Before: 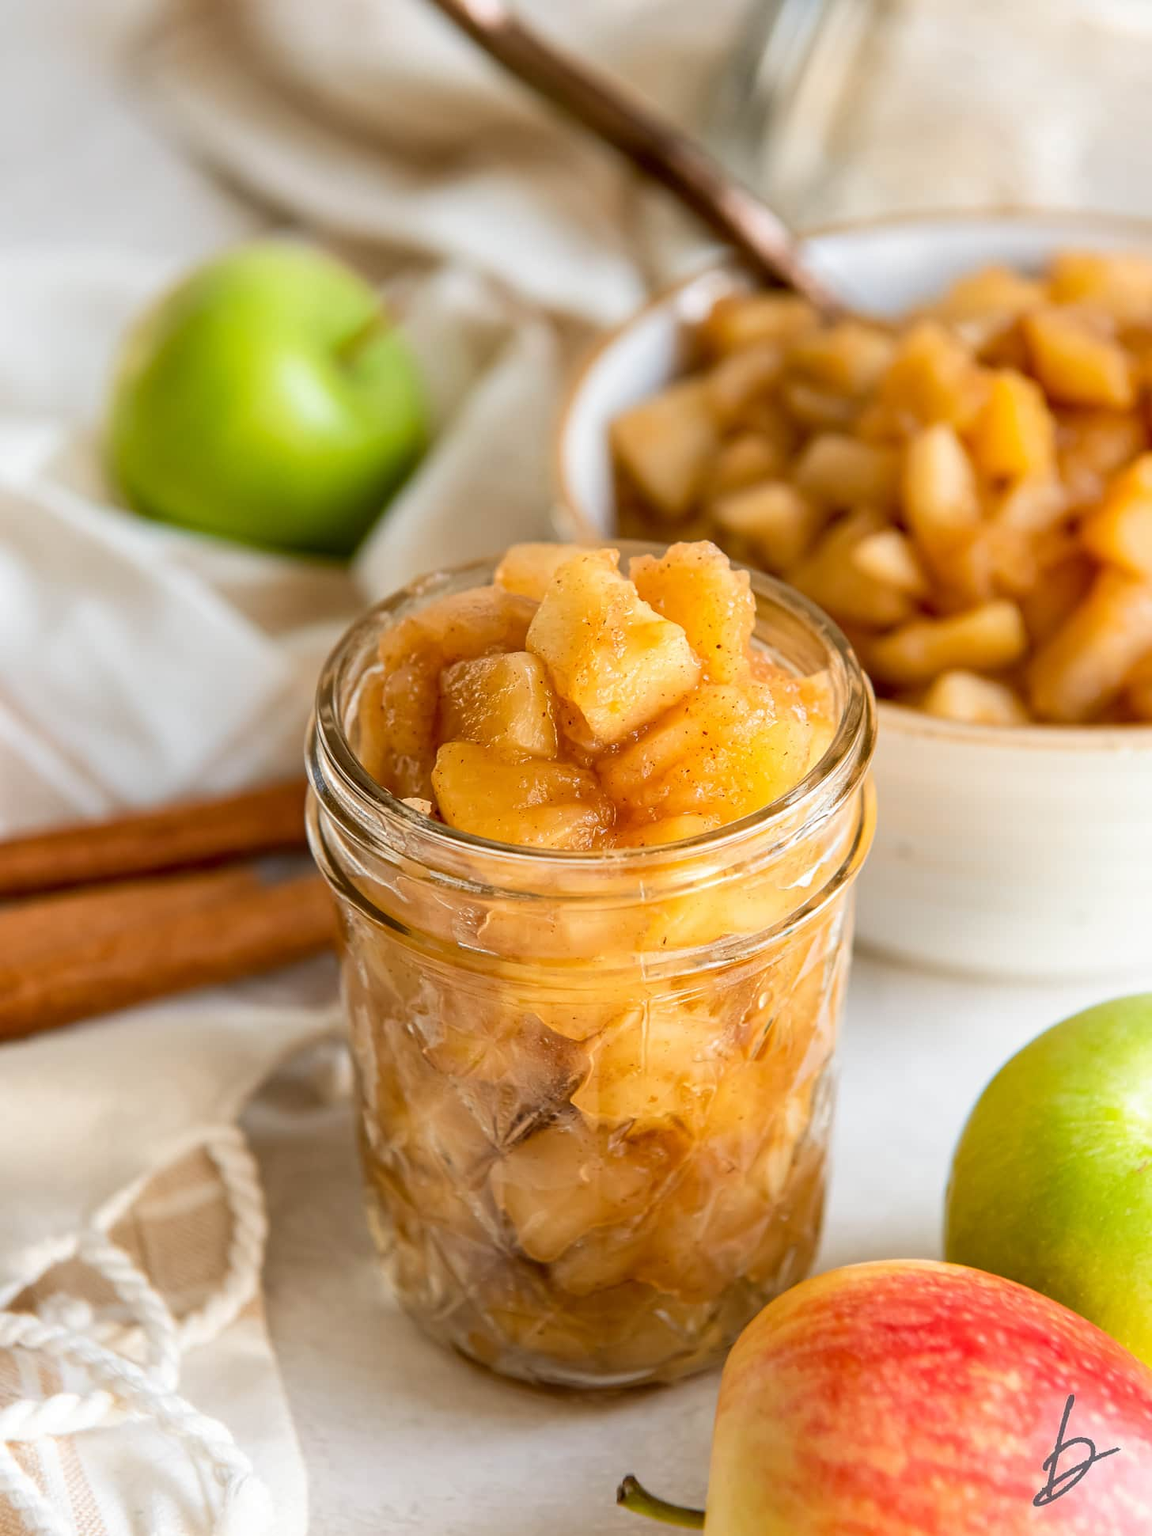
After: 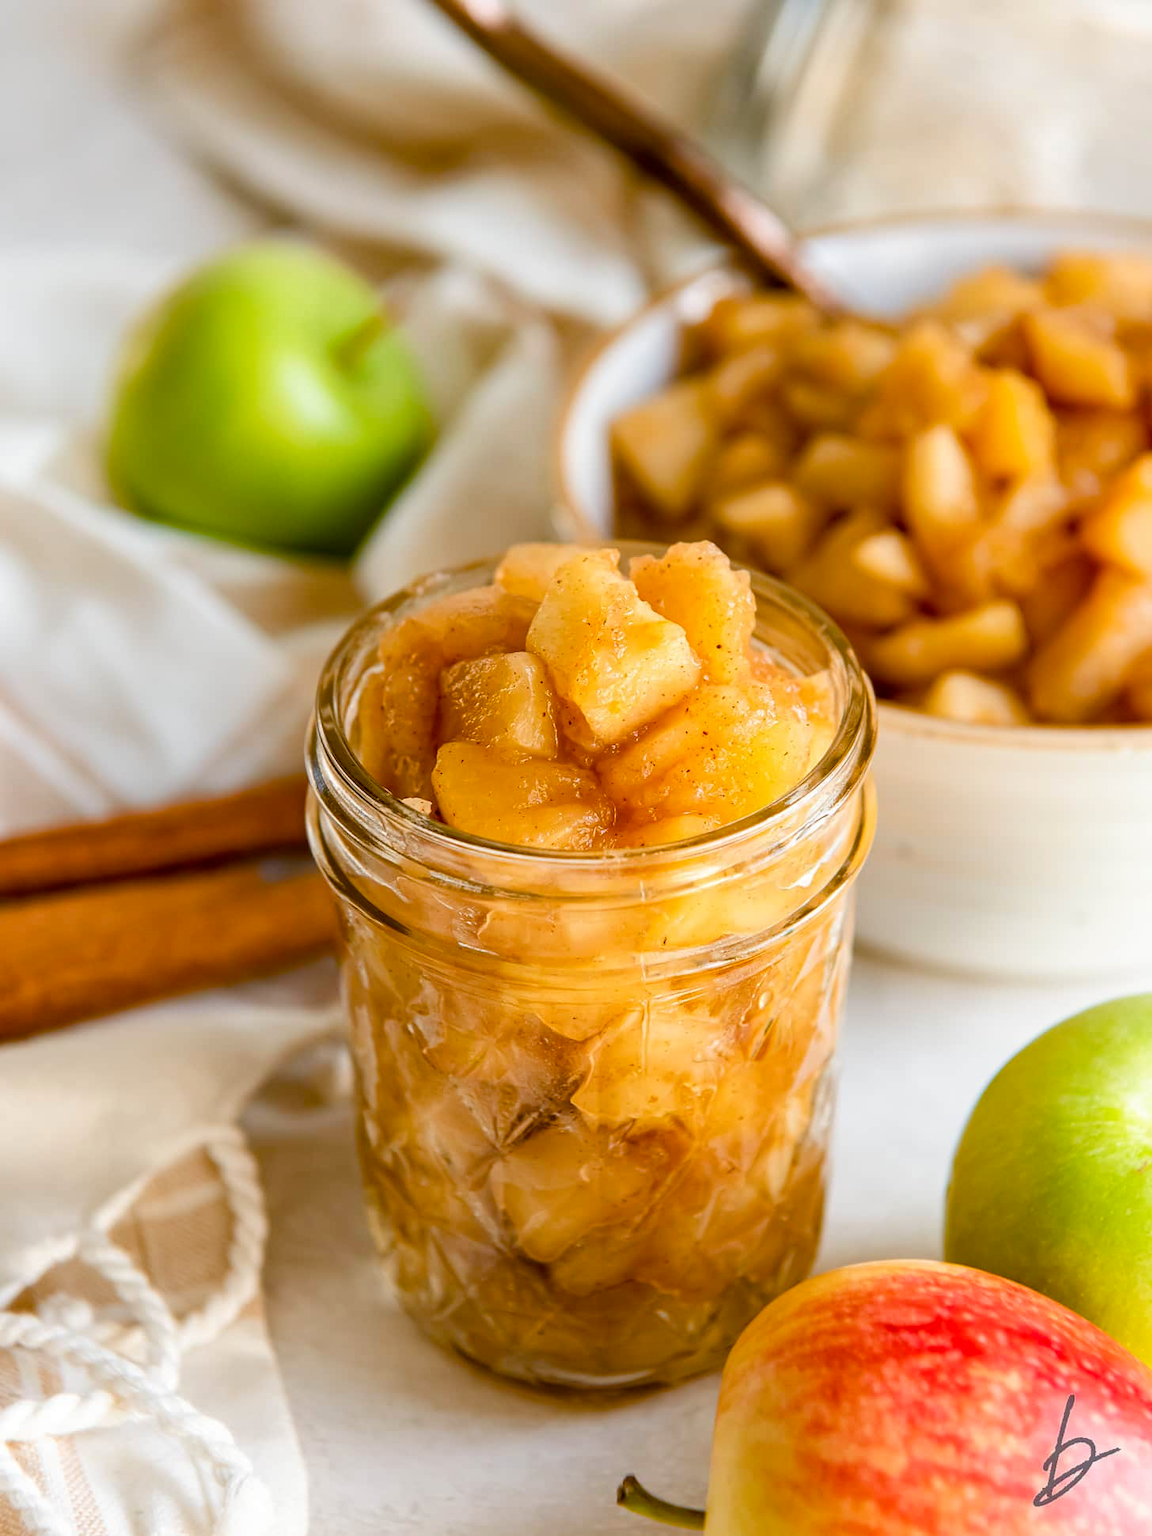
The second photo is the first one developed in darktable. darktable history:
color balance rgb: perceptual saturation grading › global saturation 20%, perceptual saturation grading › highlights -24.774%, perceptual saturation grading › shadows 50.265%, global vibrance 14.816%
